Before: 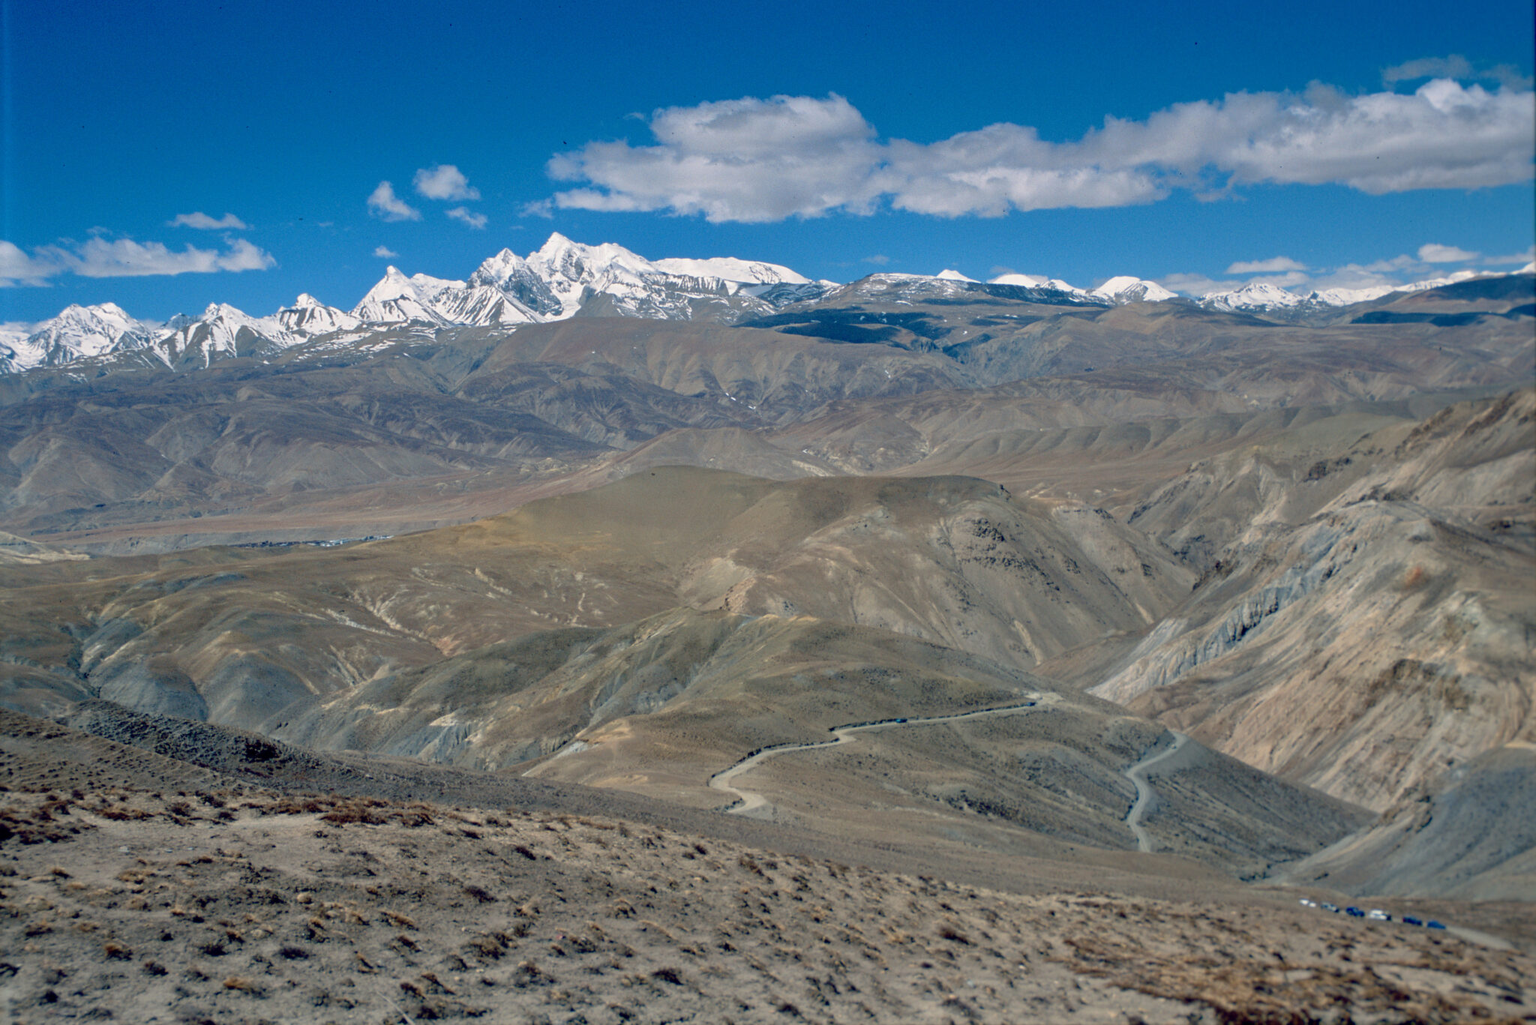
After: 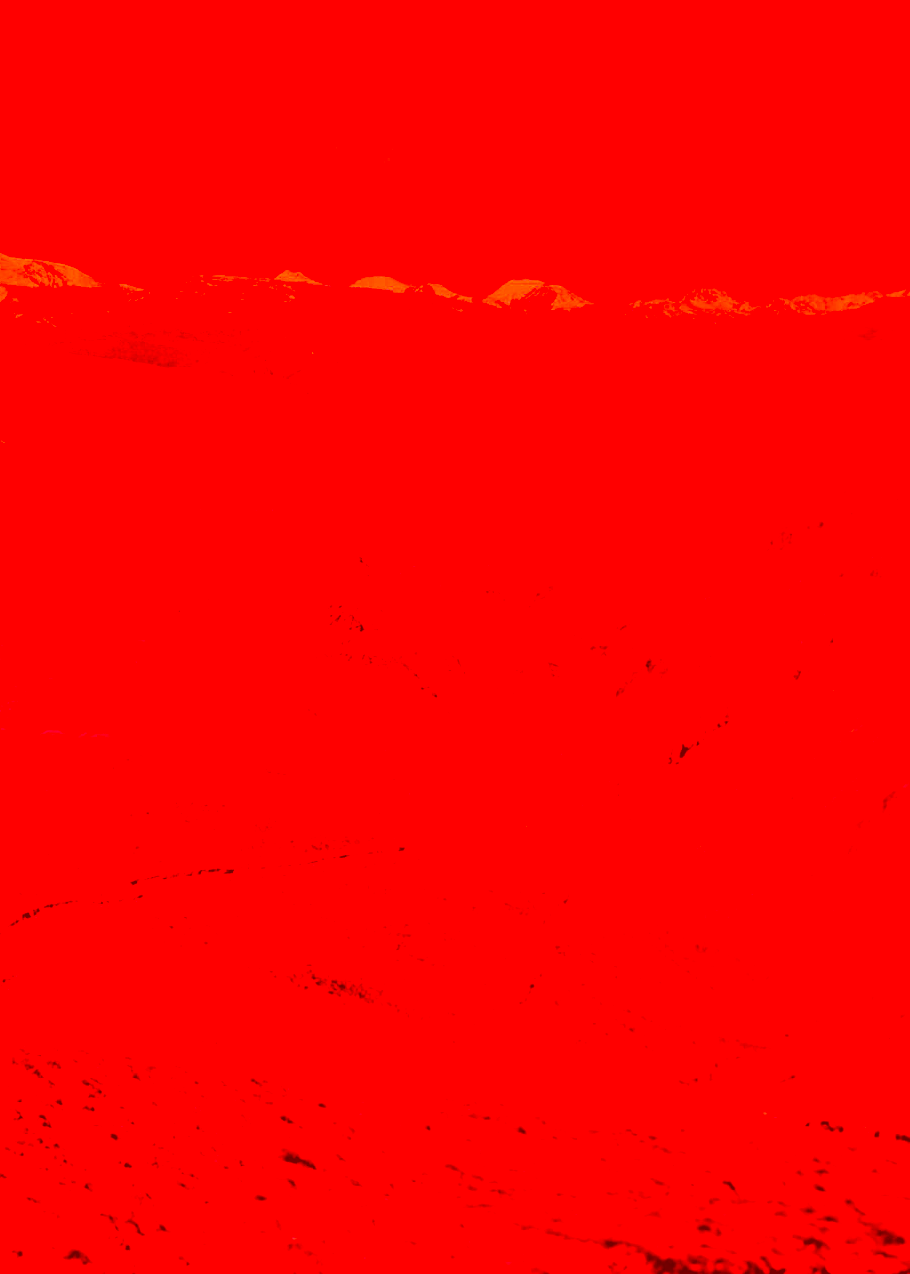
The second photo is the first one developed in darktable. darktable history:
color correction: highlights a* -39.68, highlights b* -40, shadows a* -40, shadows b* -40, saturation -3
crop: left 47.628%, top 6.643%, right 7.874%
contrast brightness saturation: brightness 0.18, saturation -0.5
